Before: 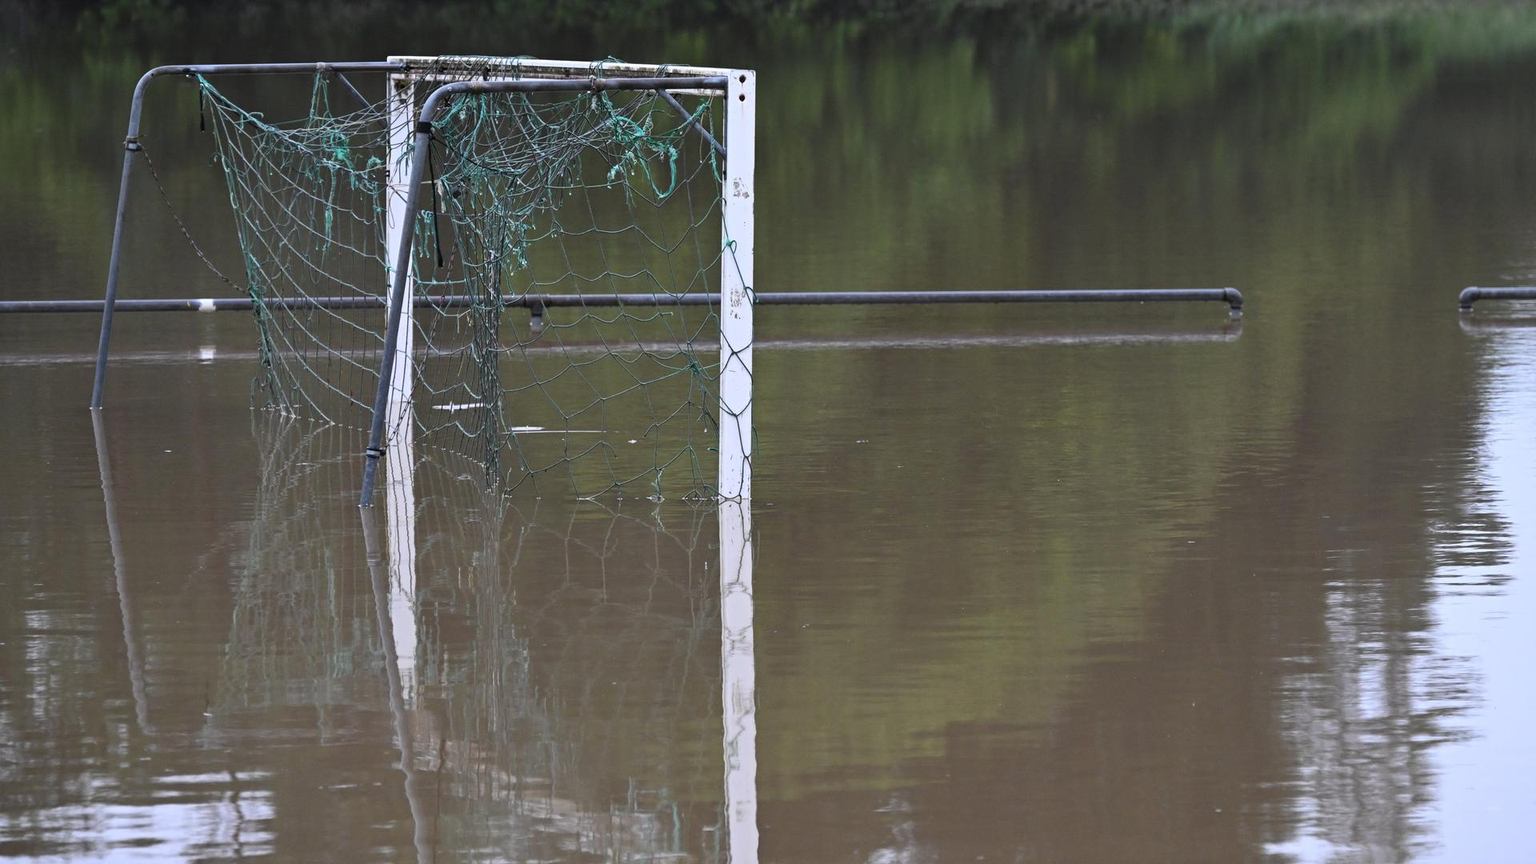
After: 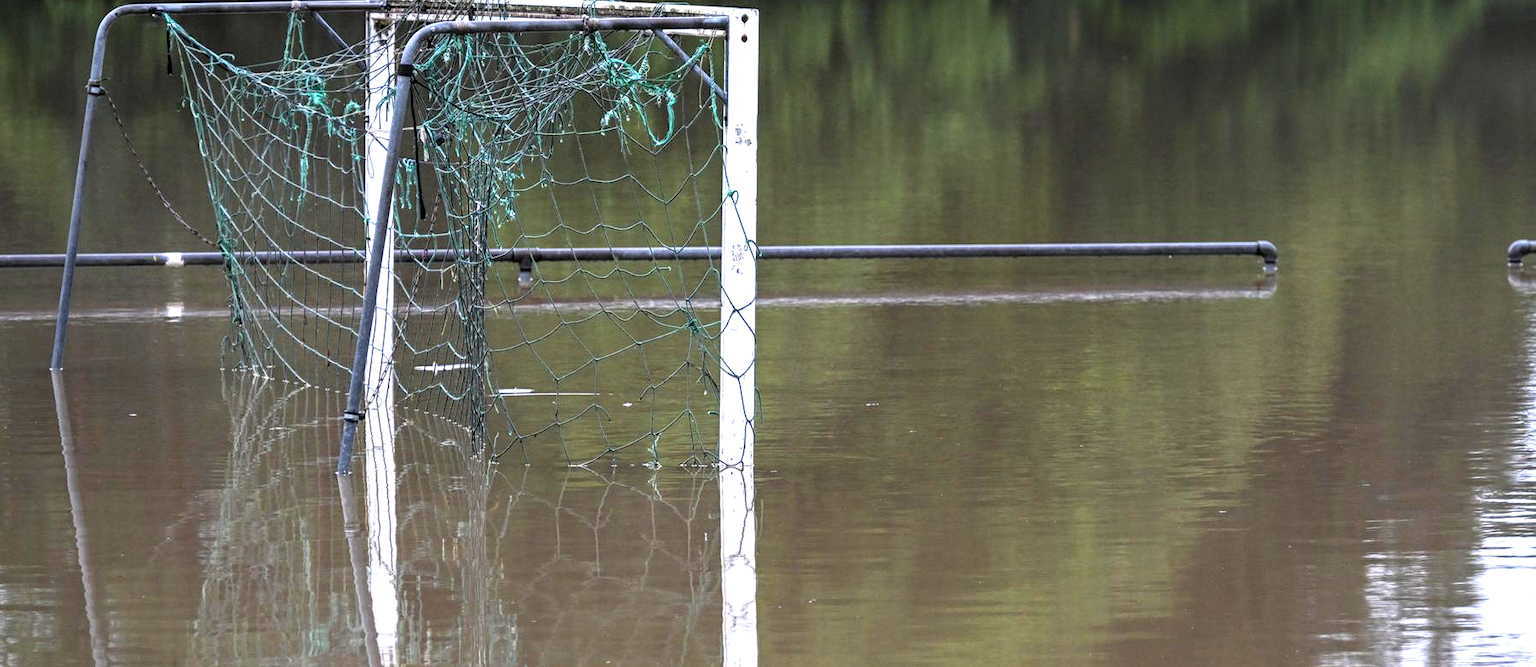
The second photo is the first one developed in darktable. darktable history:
crop: left 2.854%, top 7.166%, right 3.225%, bottom 20.167%
local contrast: highlights 63%, detail 143%, midtone range 0.431
velvia: on, module defaults
tone equalizer: -8 EV -0.731 EV, -7 EV -0.717 EV, -6 EV -0.598 EV, -5 EV -0.422 EV, -3 EV 0.404 EV, -2 EV 0.6 EV, -1 EV 0.686 EV, +0 EV 0.737 EV
